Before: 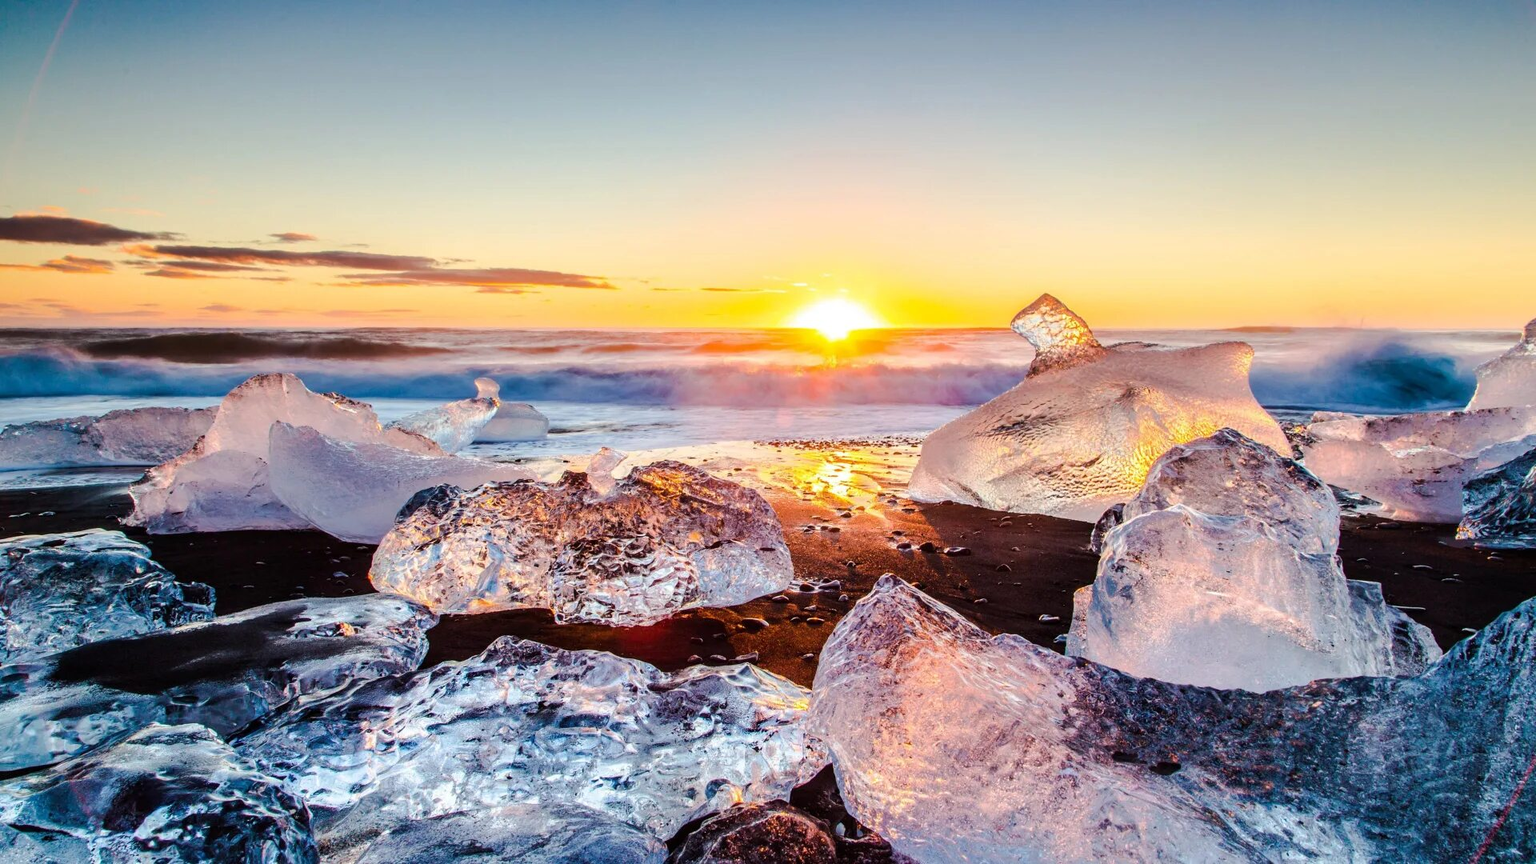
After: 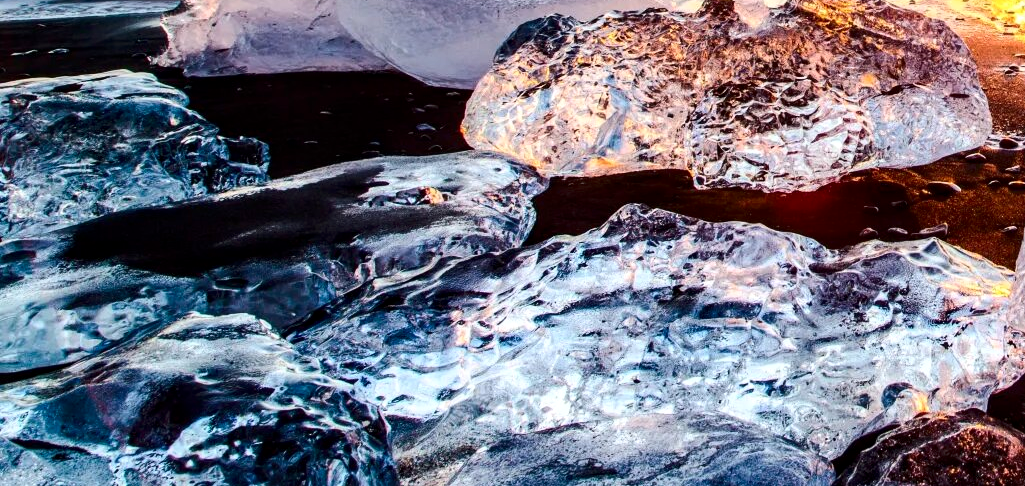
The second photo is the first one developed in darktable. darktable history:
contrast brightness saturation: contrast 0.22
crop and rotate: top 54.778%, right 46.61%, bottom 0.159%
local contrast: highlights 100%, shadows 100%, detail 120%, midtone range 0.2
